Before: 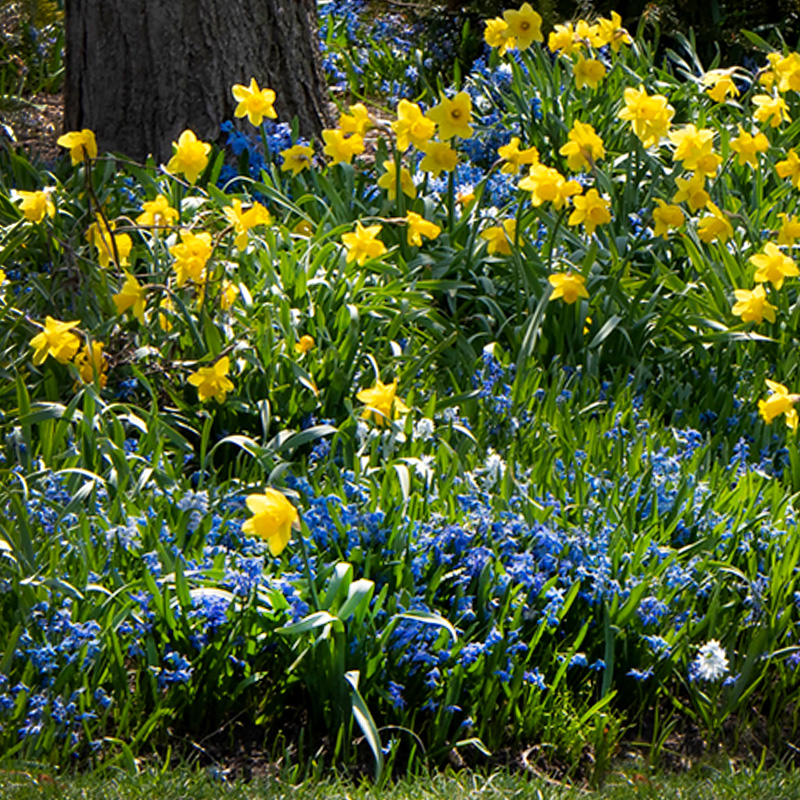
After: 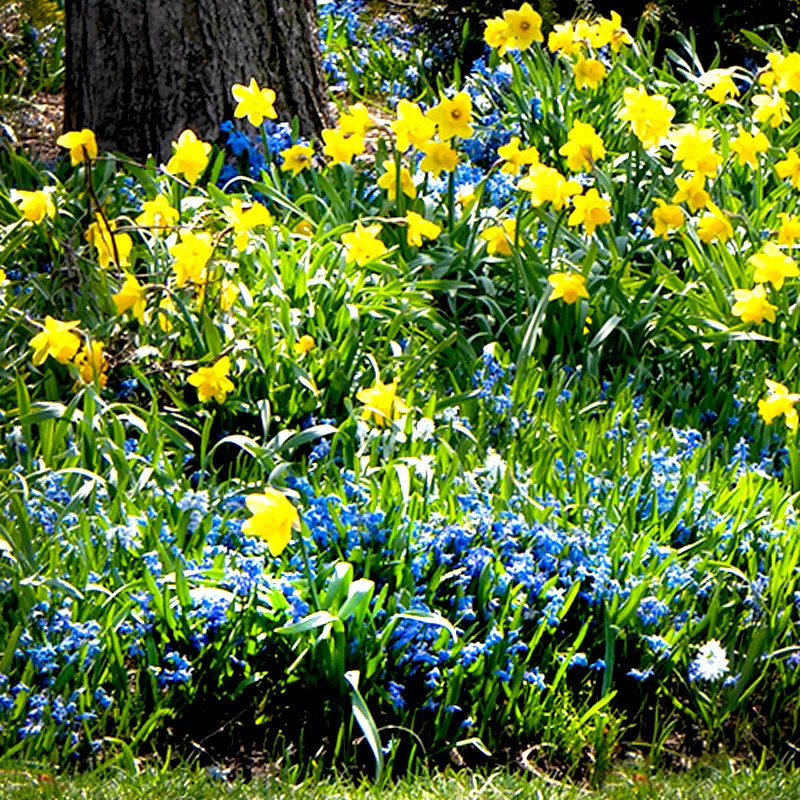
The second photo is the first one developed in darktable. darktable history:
exposure: black level correction 0.011, exposure 1.088 EV, compensate highlight preservation false
